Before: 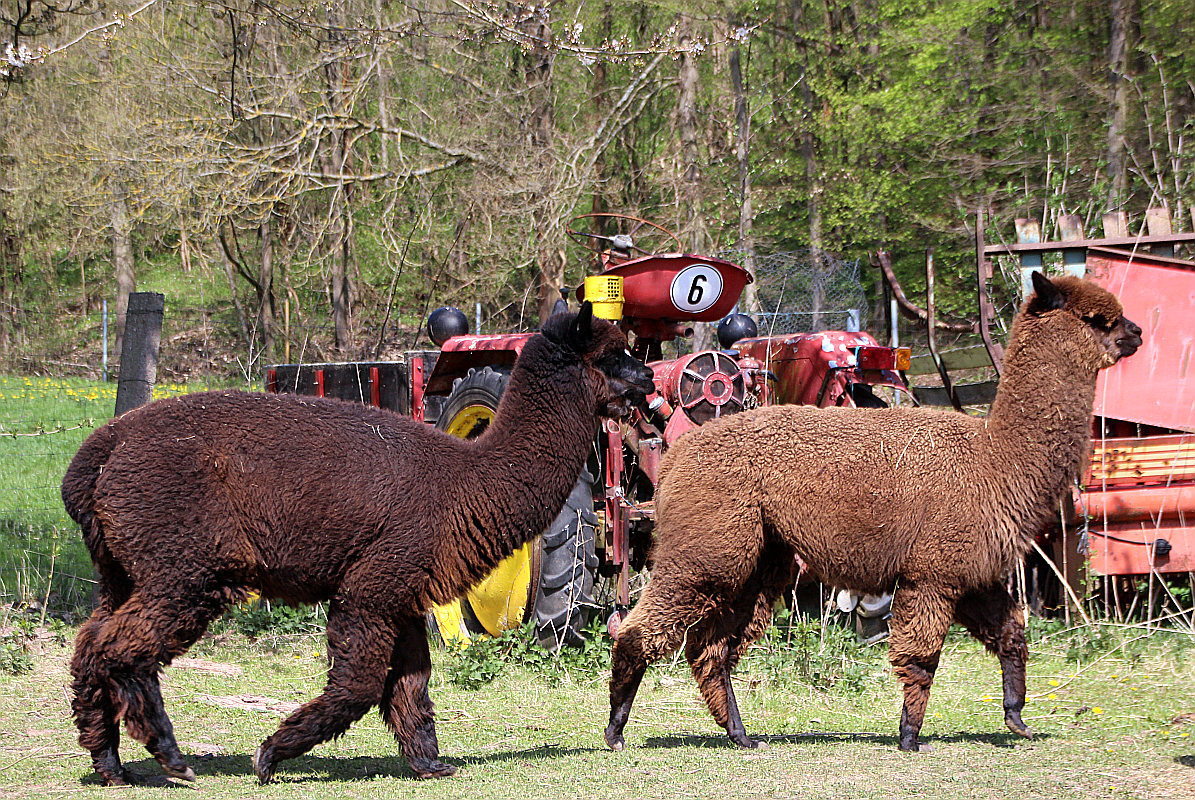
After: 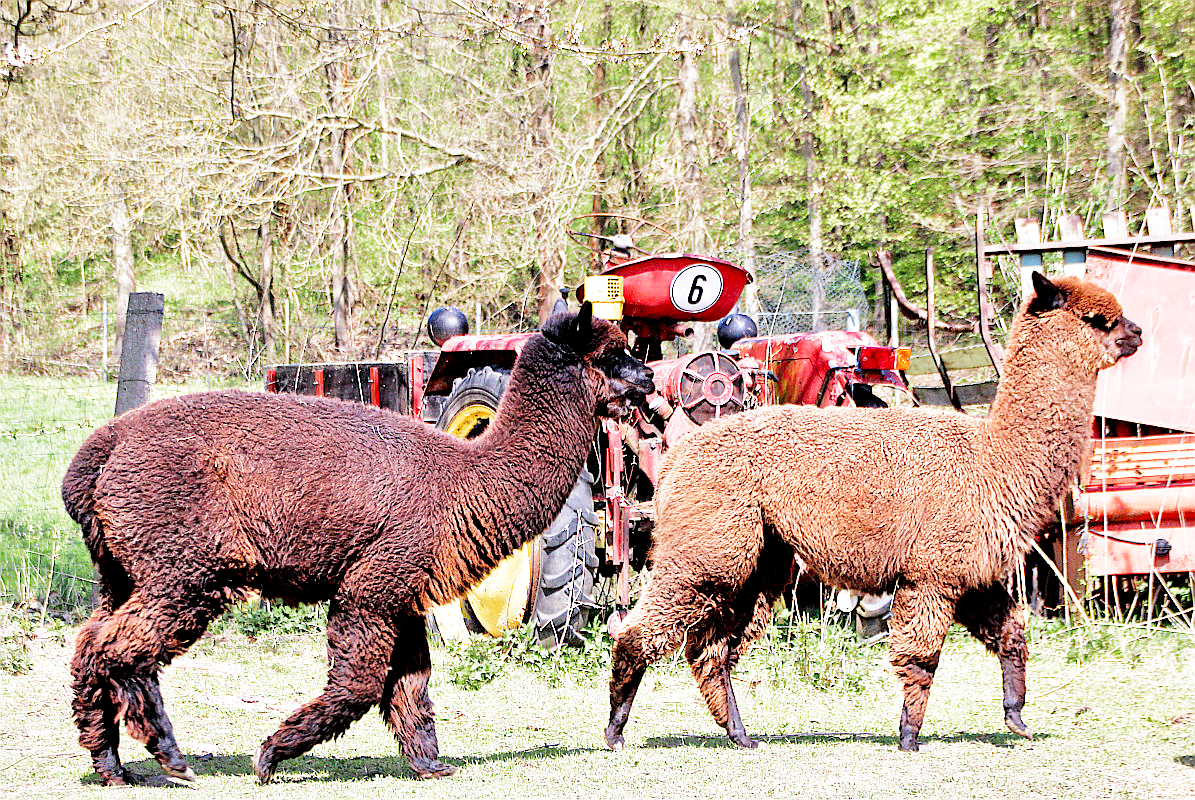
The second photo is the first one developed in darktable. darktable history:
filmic rgb: middle gray luminance 10%, black relative exposure -8.61 EV, white relative exposure 3.3 EV, threshold 6 EV, target black luminance 0%, hardness 5.2, latitude 44.69%, contrast 1.302, highlights saturation mix 5%, shadows ↔ highlights balance 24.64%, add noise in highlights 0, preserve chrominance no, color science v3 (2019), use custom middle-gray values true, iterations of high-quality reconstruction 0, contrast in highlights soft, enable highlight reconstruction true
tone equalizer: -7 EV 0.15 EV, -6 EV 0.6 EV, -5 EV 1.15 EV, -4 EV 1.33 EV, -3 EV 1.15 EV, -2 EV 0.6 EV, -1 EV 0.15 EV, mask exposure compensation -0.5 EV
